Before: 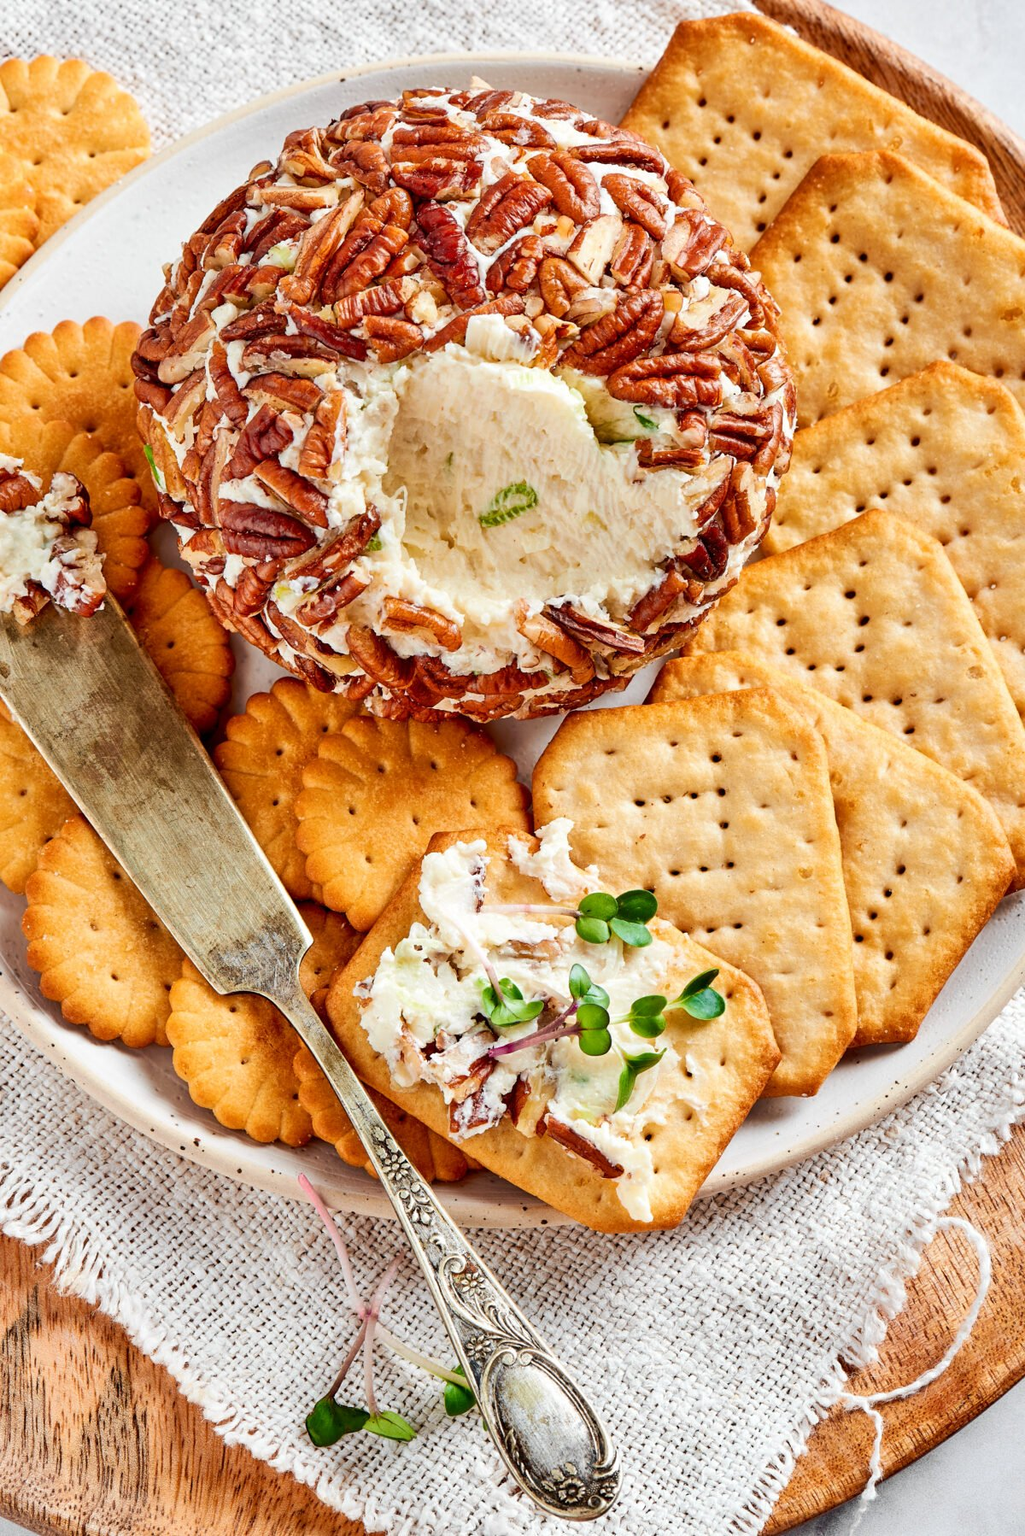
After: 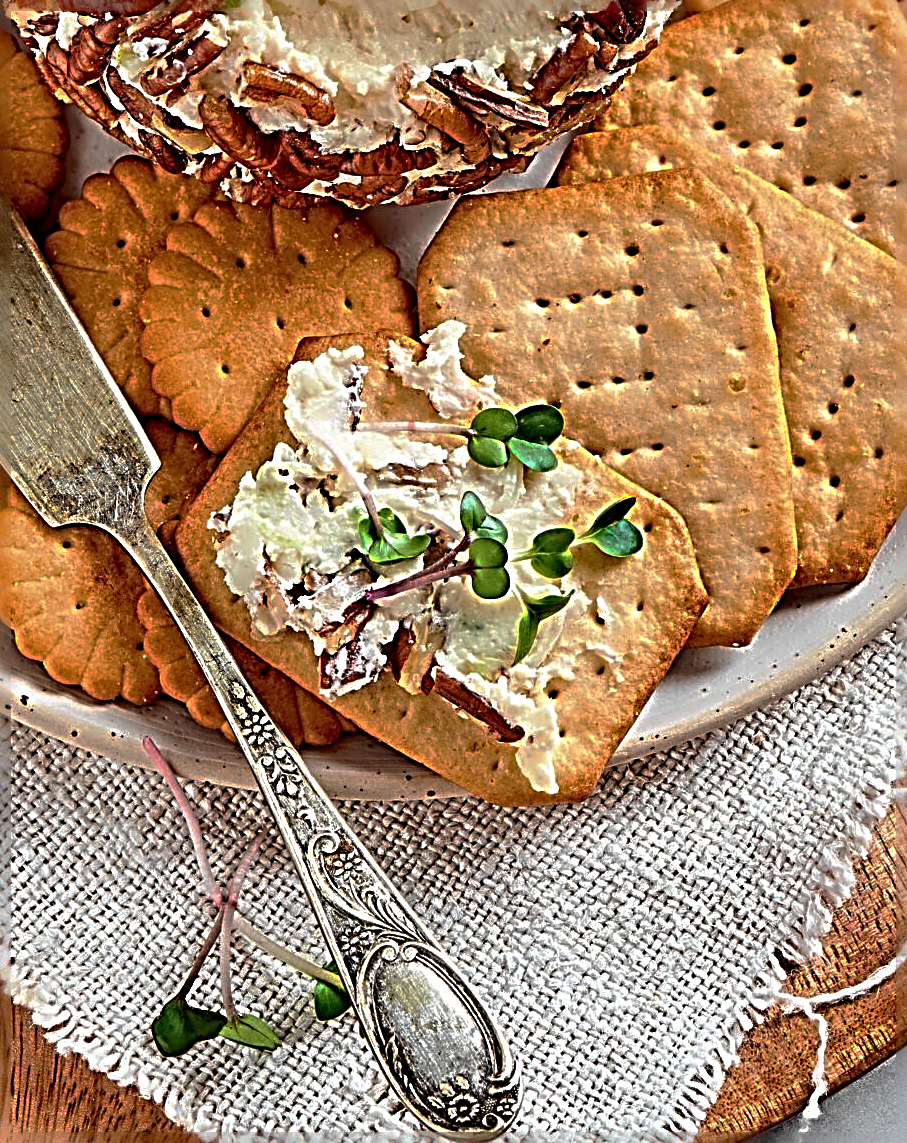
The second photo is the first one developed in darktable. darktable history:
base curve: curves: ch0 [(0, 0) (0.826, 0.587) (1, 1)], preserve colors none
sharpen: radius 4.009, amount 1.991
crop and rotate: left 17.224%, top 35.43%, right 7.175%, bottom 0.994%
